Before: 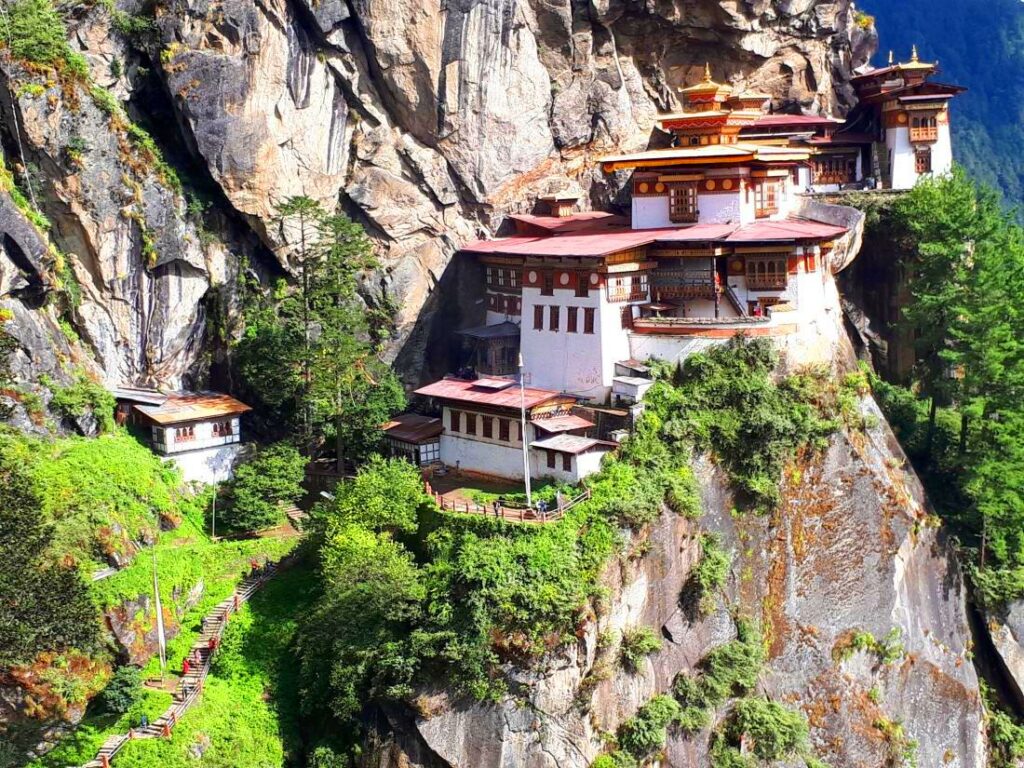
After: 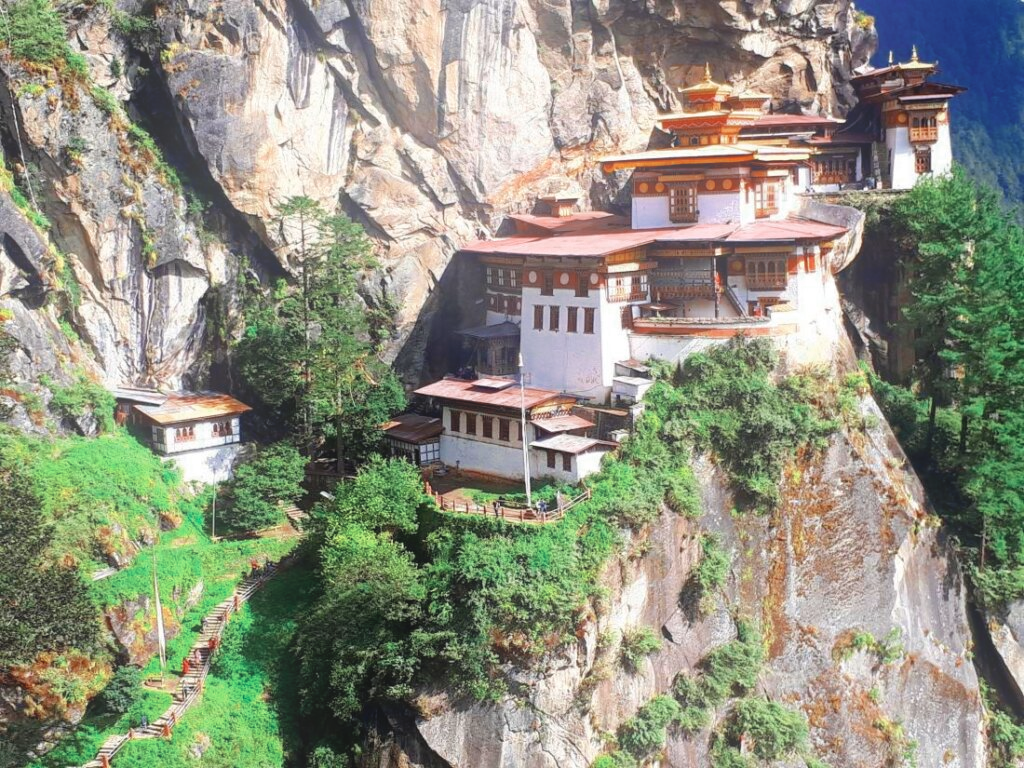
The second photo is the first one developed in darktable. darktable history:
bloom: on, module defaults
color zones: curves: ch0 [(0, 0.5) (0.125, 0.4) (0.25, 0.5) (0.375, 0.4) (0.5, 0.4) (0.625, 0.35) (0.75, 0.35) (0.875, 0.5)]; ch1 [(0, 0.35) (0.125, 0.45) (0.25, 0.35) (0.375, 0.35) (0.5, 0.35) (0.625, 0.35) (0.75, 0.45) (0.875, 0.35)]; ch2 [(0, 0.6) (0.125, 0.5) (0.25, 0.5) (0.375, 0.6) (0.5, 0.6) (0.625, 0.5) (0.75, 0.5) (0.875, 0.5)]
